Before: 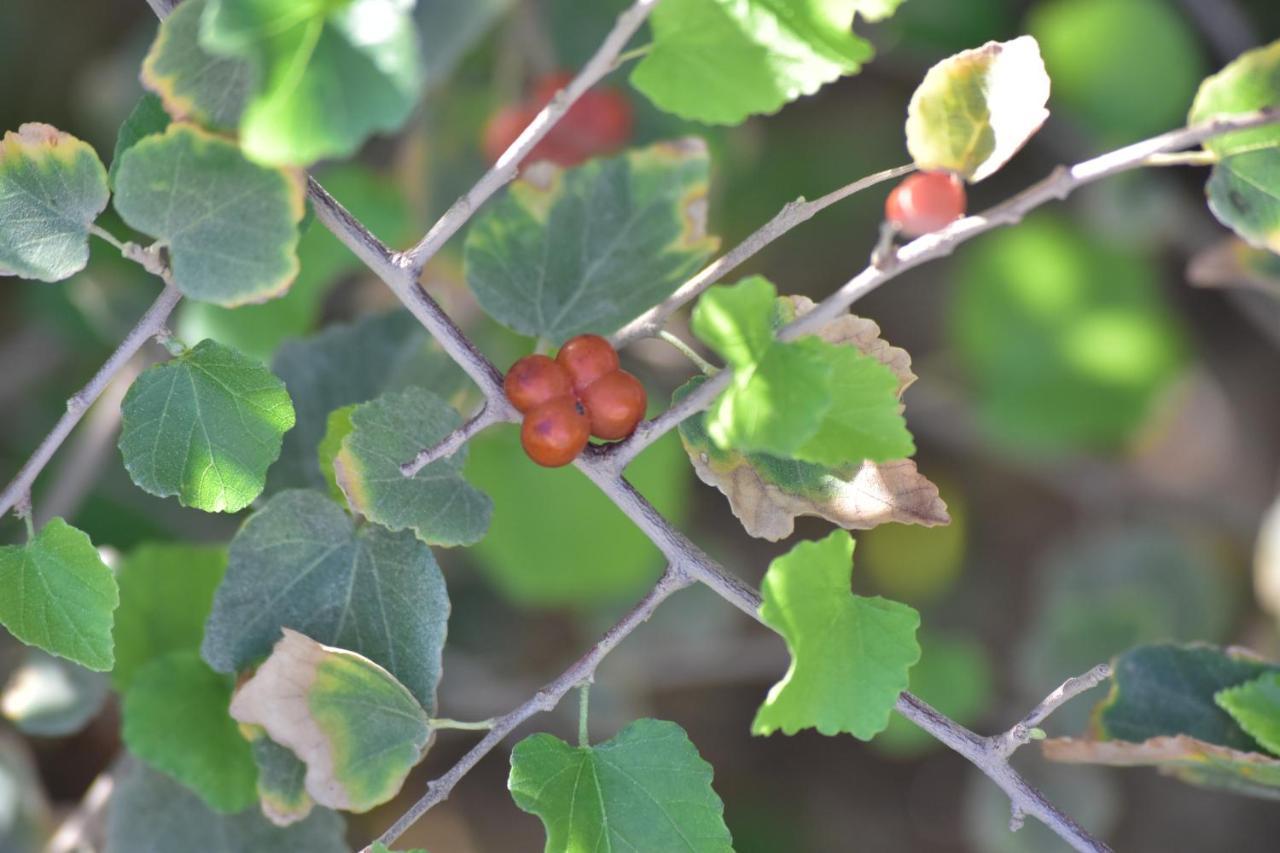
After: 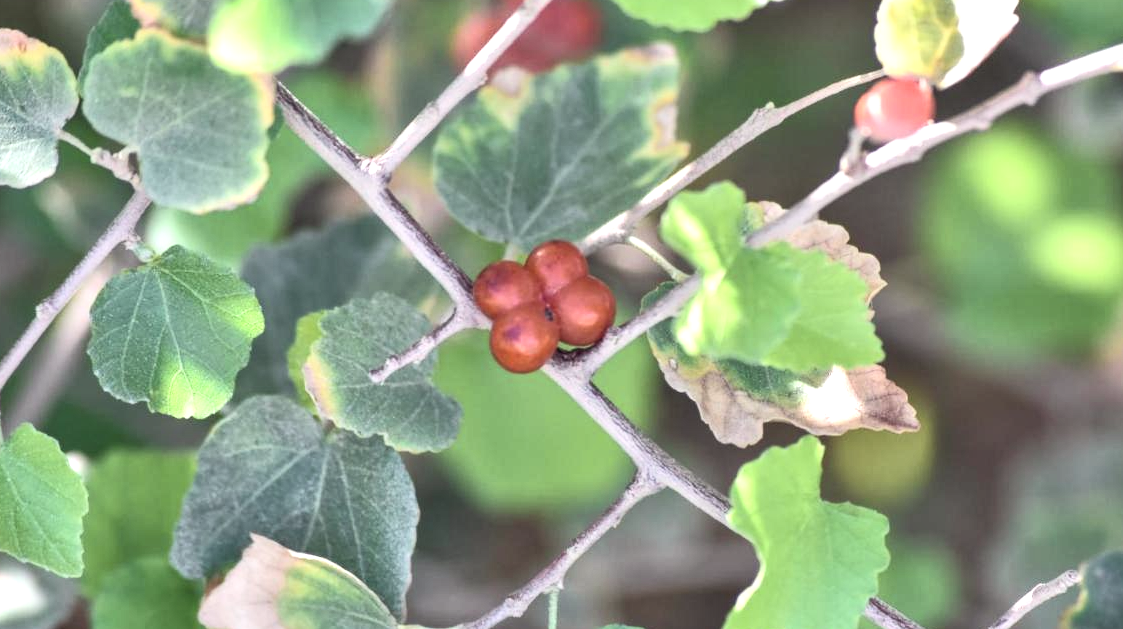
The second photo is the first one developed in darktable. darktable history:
tone curve: curves: ch0 [(0.003, 0.029) (0.188, 0.252) (0.46, 0.56) (0.608, 0.748) (0.871, 0.955) (1, 1)]; ch1 [(0, 0) (0.35, 0.356) (0.45, 0.453) (0.508, 0.515) (0.618, 0.634) (1, 1)]; ch2 [(0, 0) (0.456, 0.469) (0.5, 0.5) (0.634, 0.625) (1, 1)], color space Lab, independent channels, preserve colors none
crop and rotate: left 2.432%, top 11.033%, right 9.785%, bottom 15.178%
local contrast: detail 144%
shadows and highlights: shadows 29.65, highlights -30.3, low approximation 0.01, soften with gaussian
contrast brightness saturation: contrast 0.052
